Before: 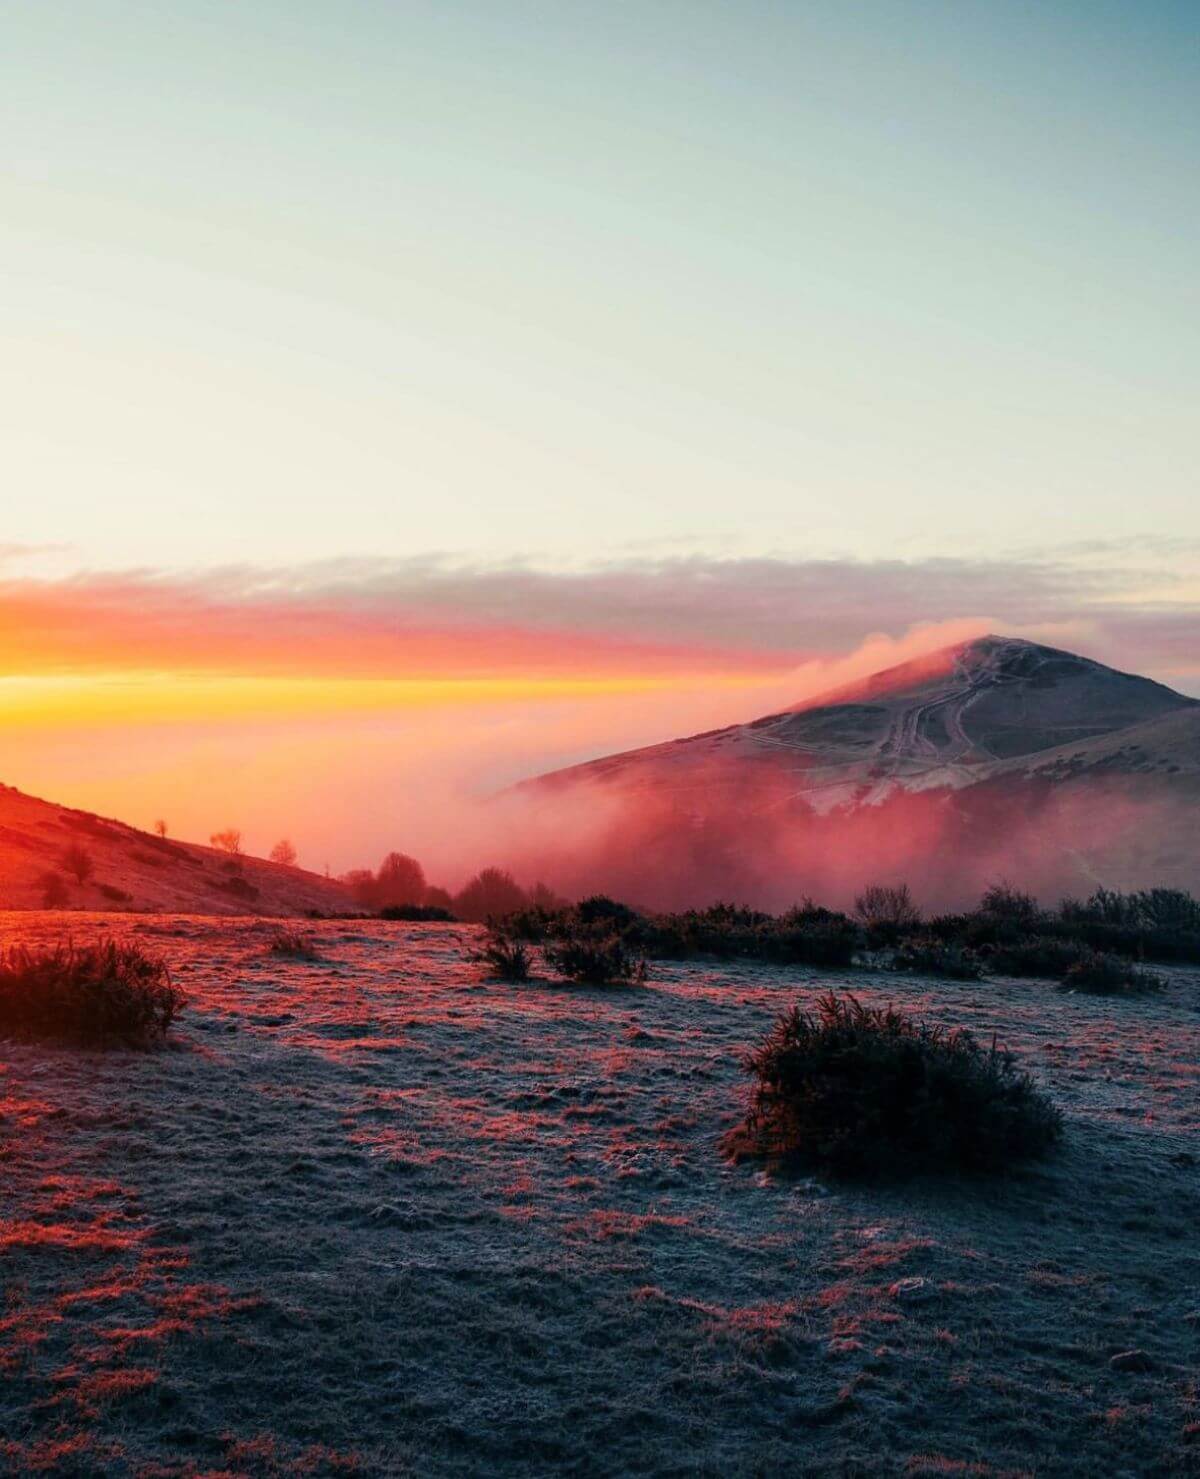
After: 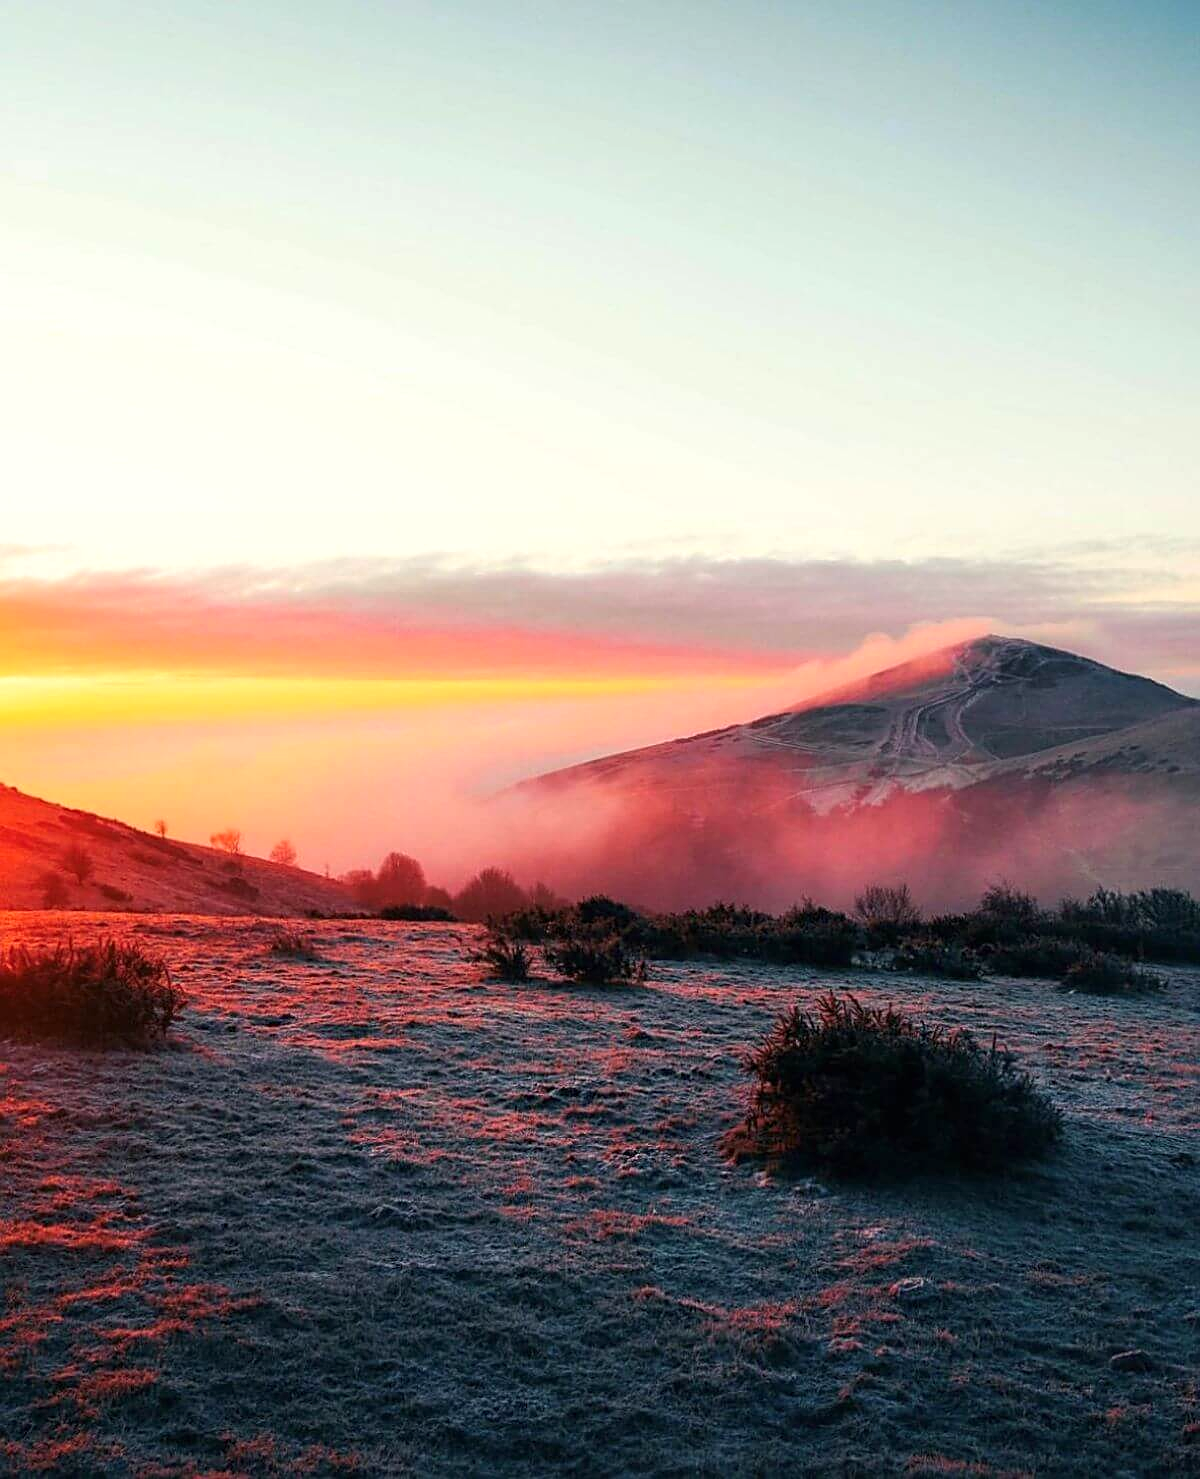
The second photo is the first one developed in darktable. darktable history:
sharpen: on, module defaults
exposure: black level correction 0, exposure 0.3 EV, compensate highlight preservation false
